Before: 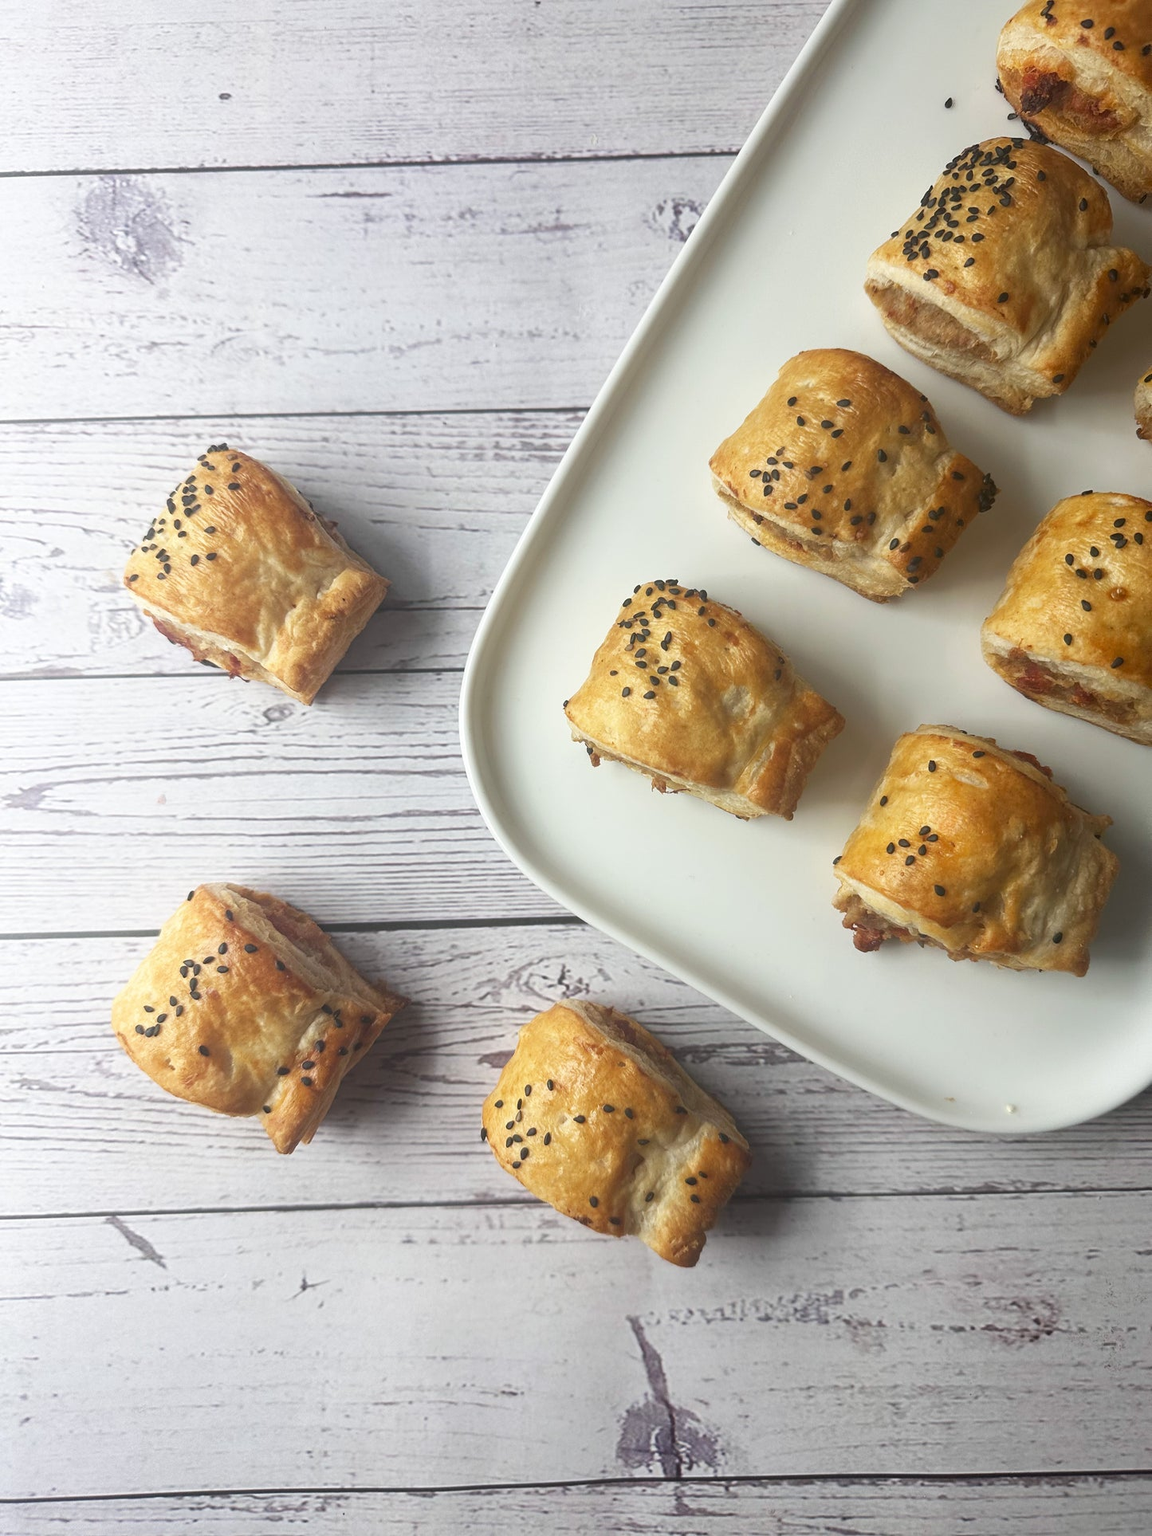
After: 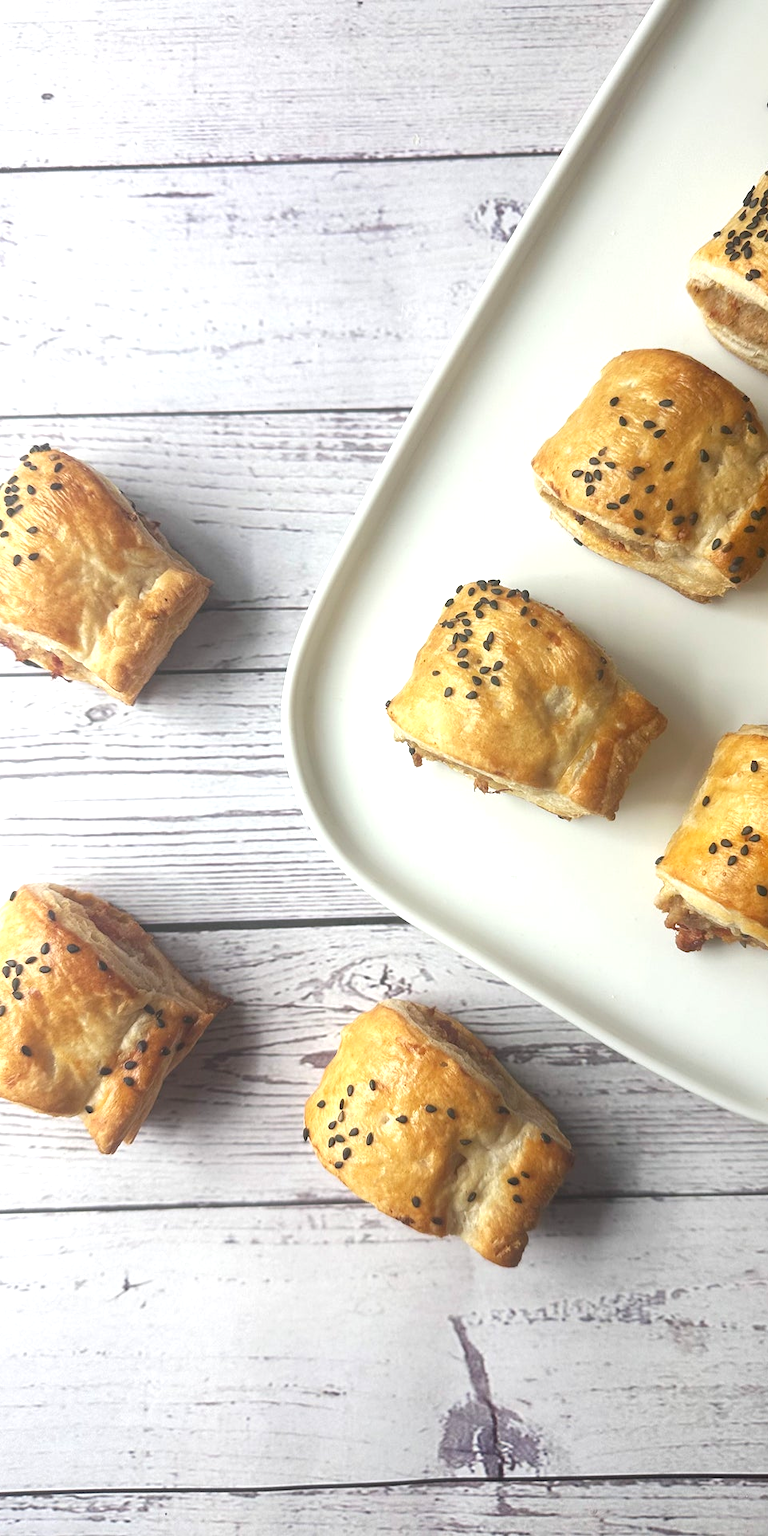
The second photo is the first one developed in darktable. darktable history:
crop and rotate: left 15.446%, right 17.836%
exposure: black level correction 0.001, exposure 0.5 EV, compensate exposure bias true, compensate highlight preservation false
